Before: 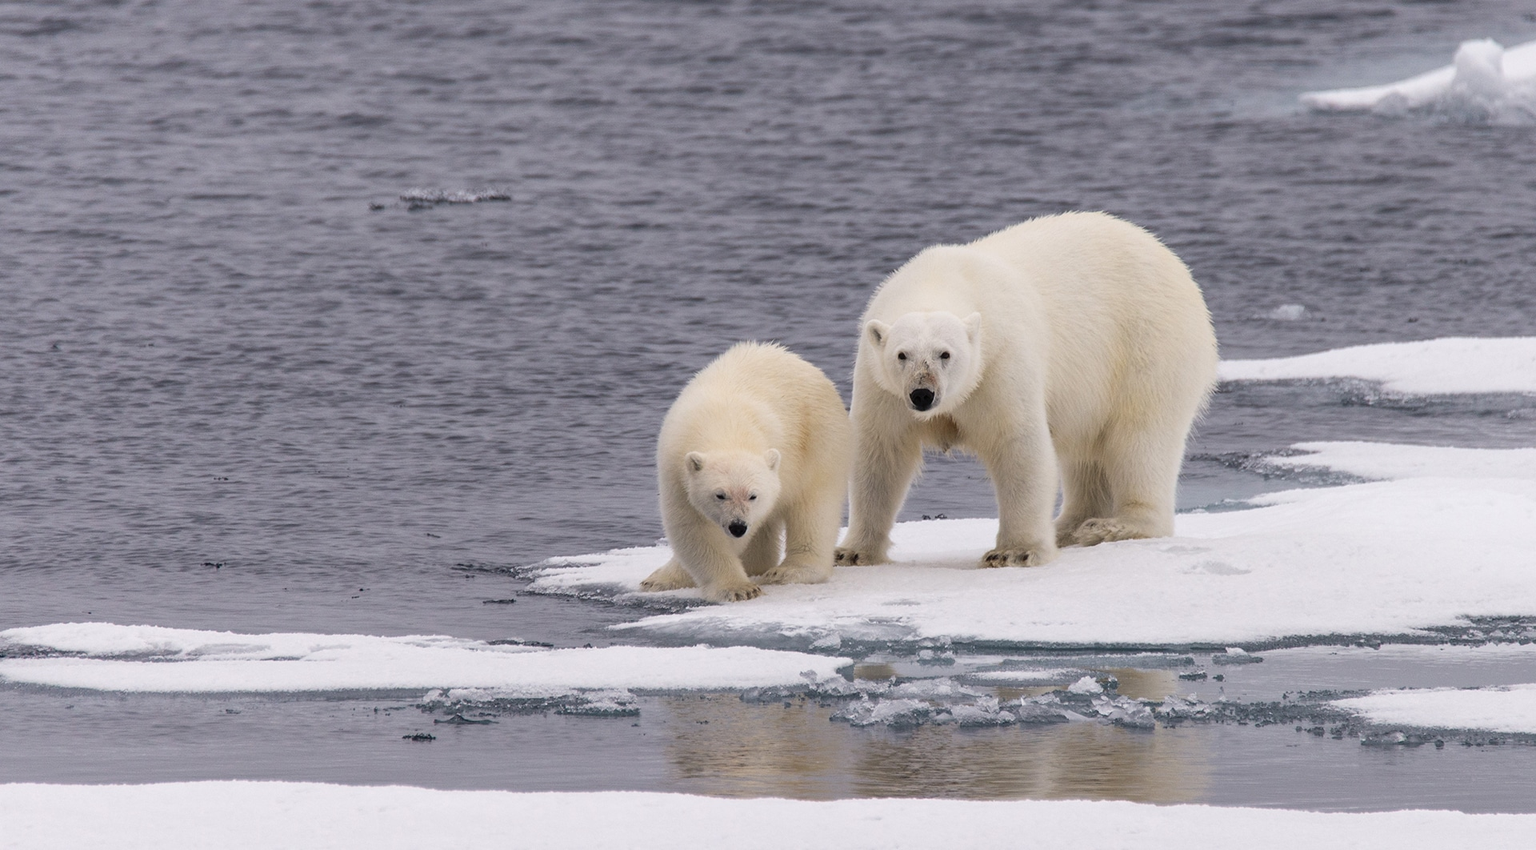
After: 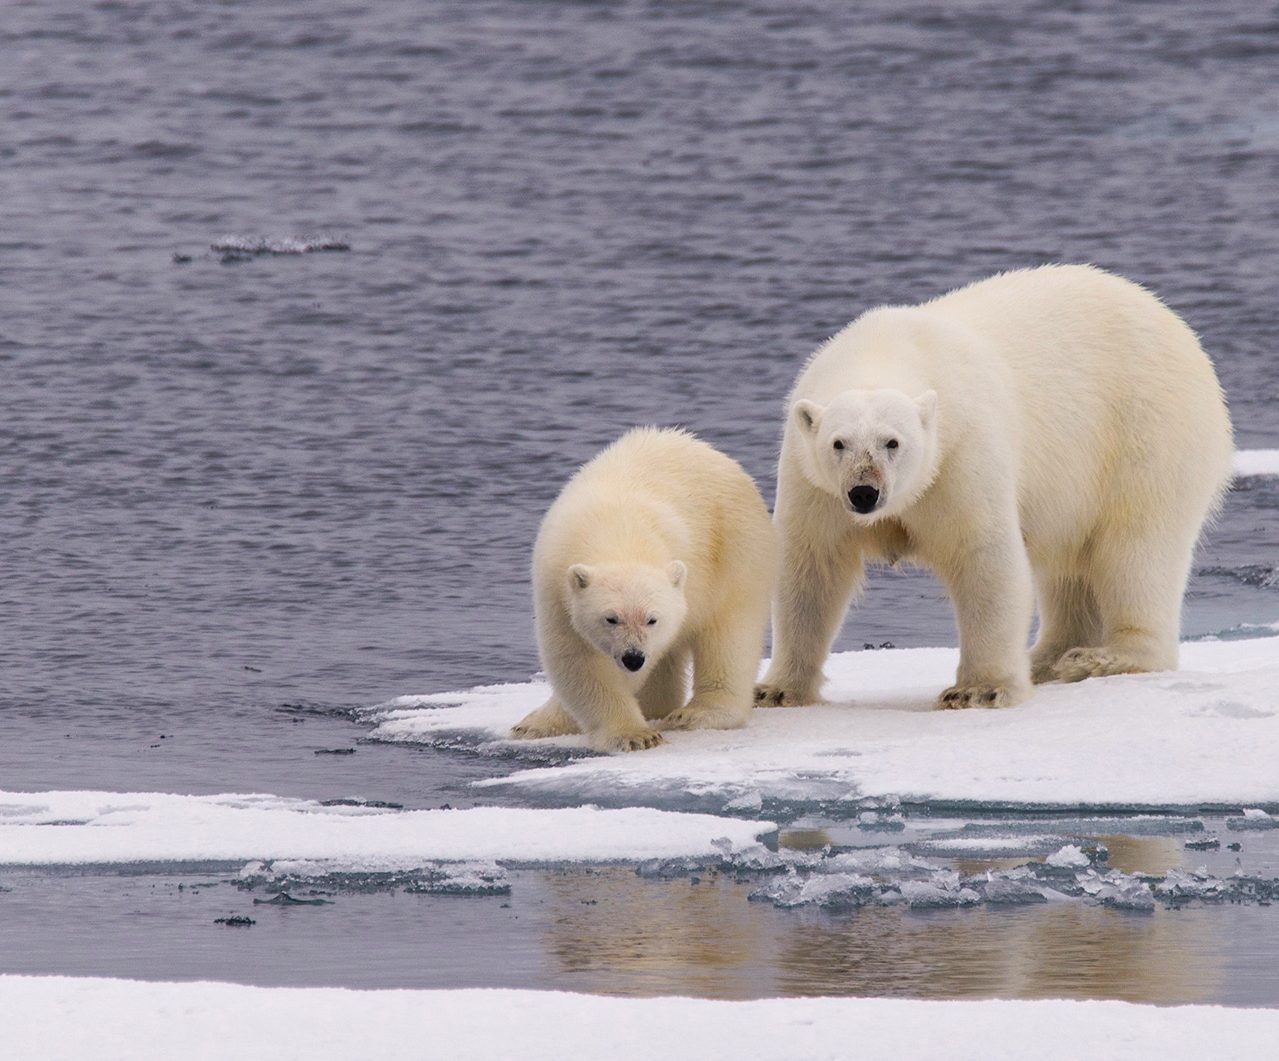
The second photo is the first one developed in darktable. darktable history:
crop and rotate: left 15.055%, right 18.278%
tone curve: curves: ch0 [(0, 0) (0.003, 0.003) (0.011, 0.011) (0.025, 0.024) (0.044, 0.044) (0.069, 0.068) (0.1, 0.098) (0.136, 0.133) (0.177, 0.174) (0.224, 0.22) (0.277, 0.272) (0.335, 0.329) (0.399, 0.392) (0.468, 0.46) (0.543, 0.546) (0.623, 0.626) (0.709, 0.711) (0.801, 0.802) (0.898, 0.898) (1, 1)], preserve colors none
color balance rgb: perceptual saturation grading › global saturation 30%
